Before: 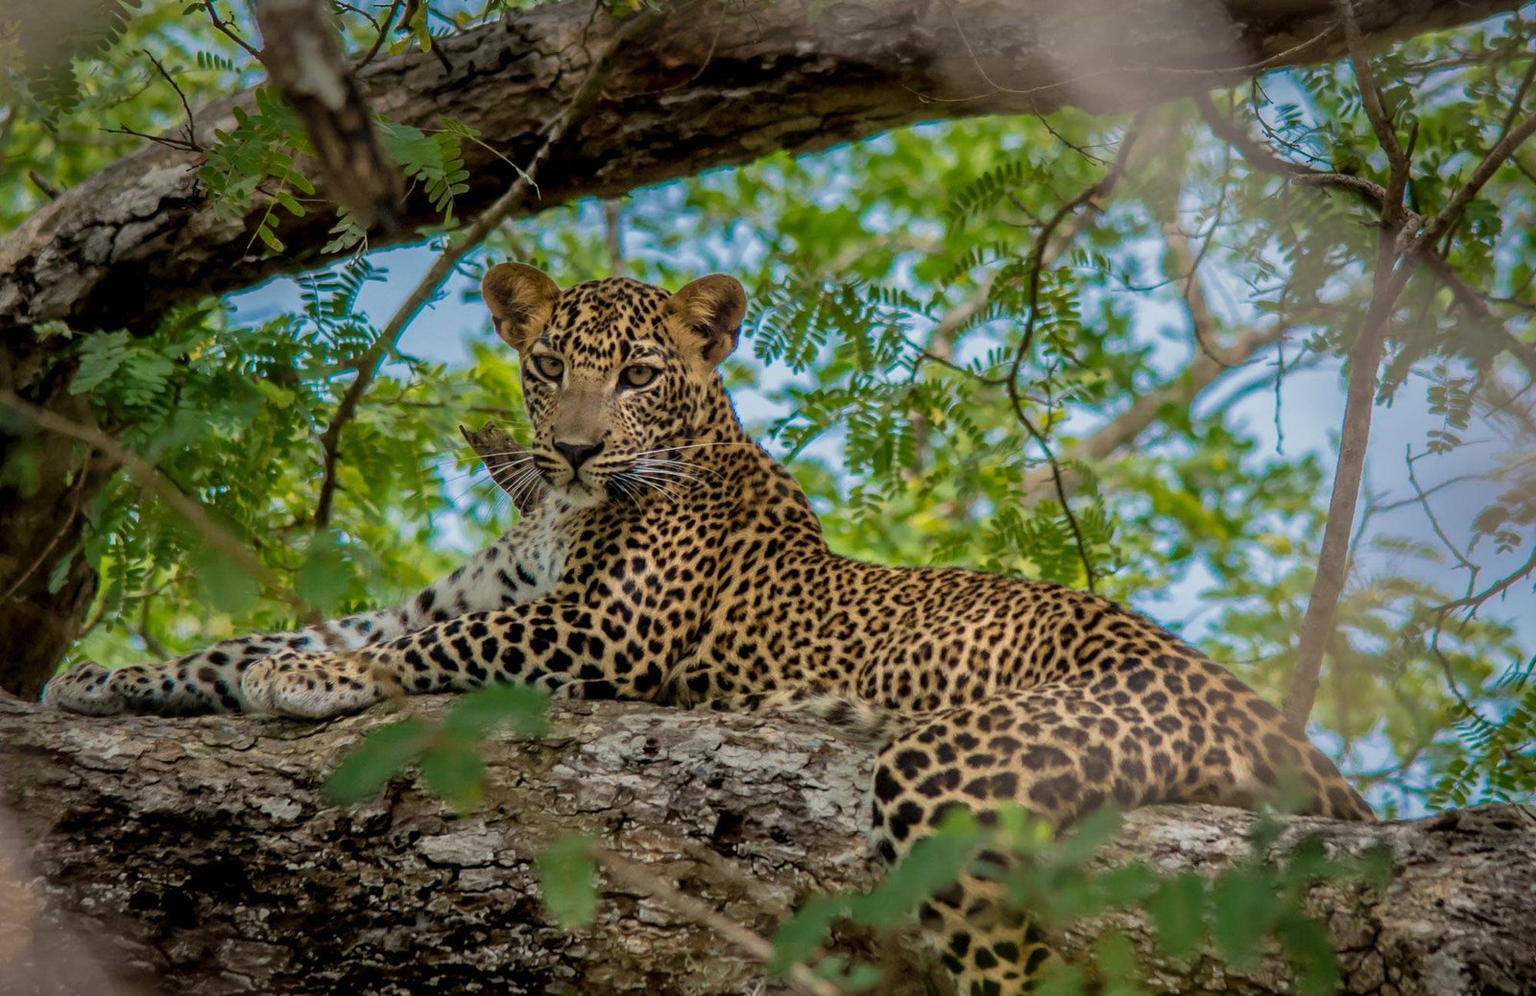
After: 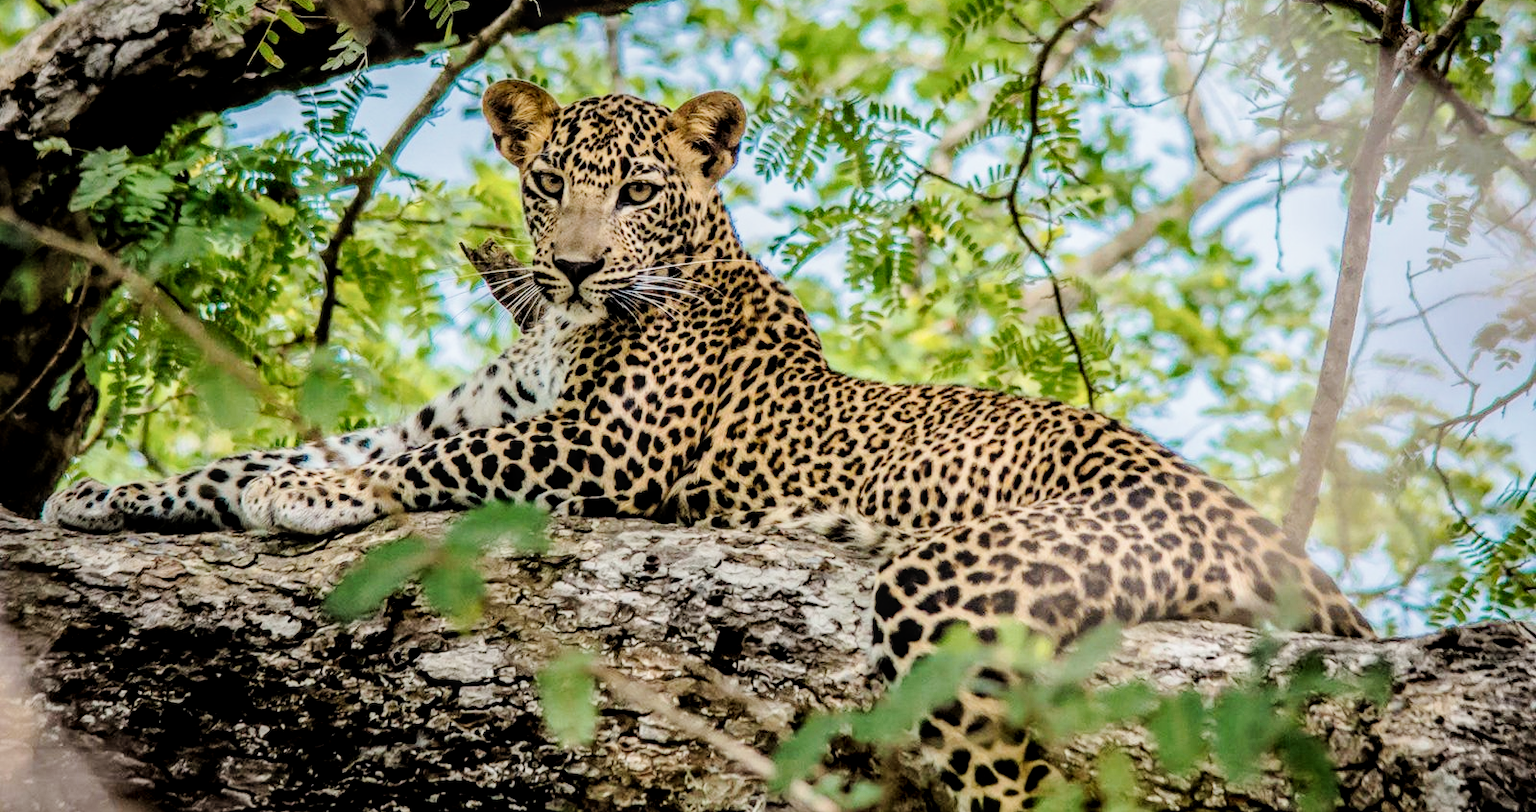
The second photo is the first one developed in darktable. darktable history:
crop and rotate: top 18.473%
tone curve: curves: ch0 [(0, 0) (0.003, 0.004) (0.011, 0.015) (0.025, 0.033) (0.044, 0.059) (0.069, 0.092) (0.1, 0.132) (0.136, 0.18) (0.177, 0.235) (0.224, 0.297) (0.277, 0.366) (0.335, 0.44) (0.399, 0.52) (0.468, 0.594) (0.543, 0.661) (0.623, 0.727) (0.709, 0.79) (0.801, 0.86) (0.898, 0.928) (1, 1)], preserve colors none
color correction: highlights b* -0.011
filmic rgb: black relative exposure -5.15 EV, white relative exposure 3.96 EV, hardness 2.88, contrast 1.299, highlights saturation mix -31.43%
exposure: black level correction -0.002, exposure 0.535 EV, compensate exposure bias true, compensate highlight preservation false
local contrast: detail 130%
